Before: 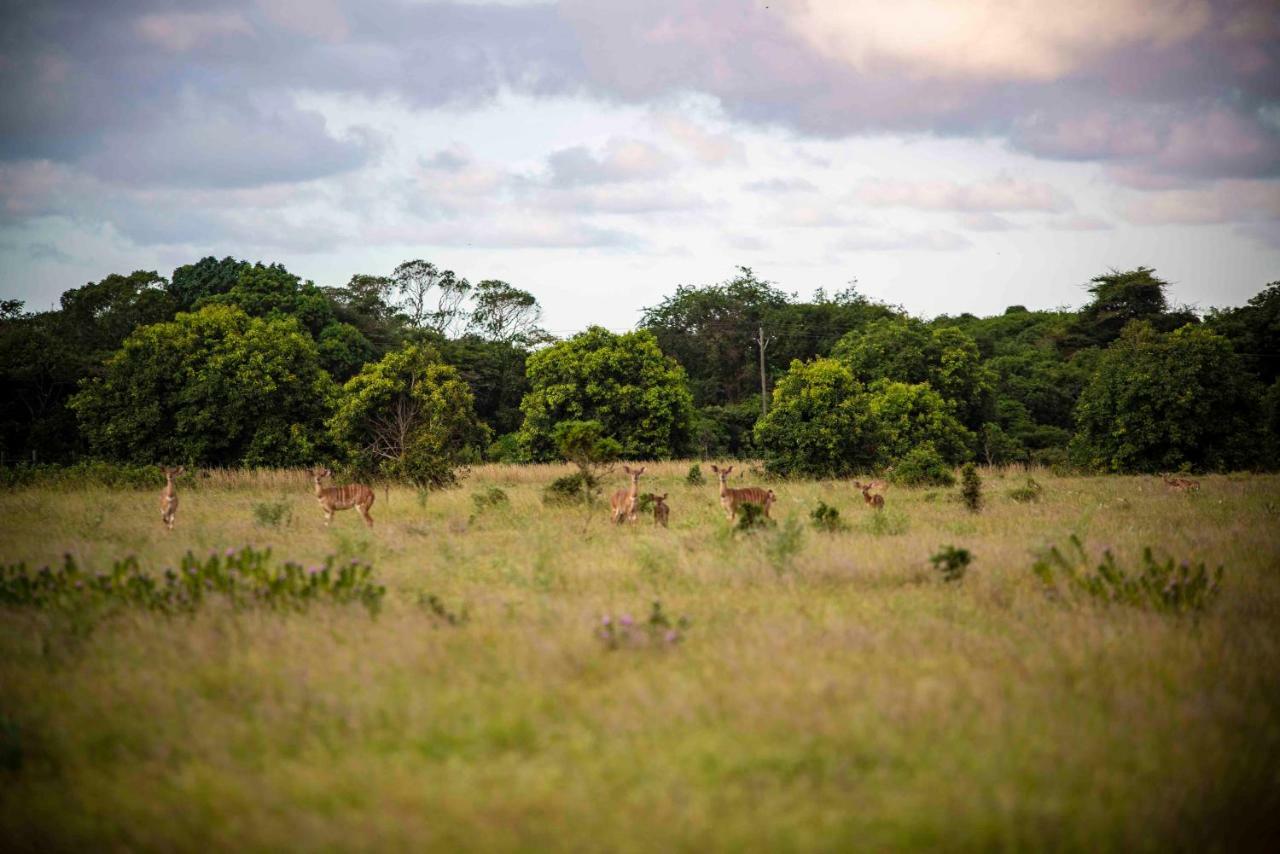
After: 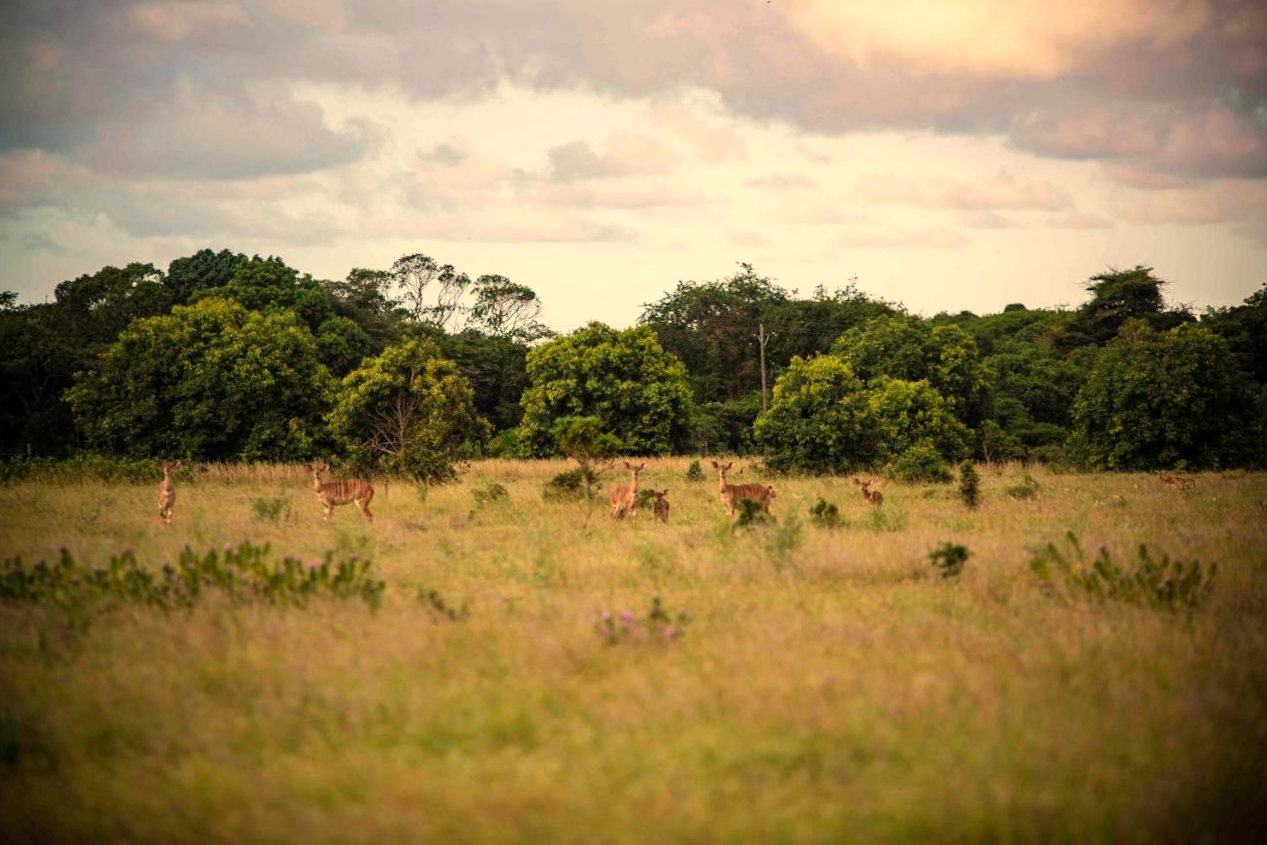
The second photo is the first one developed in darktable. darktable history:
rotate and perspective: rotation 0.174°, lens shift (vertical) 0.013, lens shift (horizontal) 0.019, shear 0.001, automatic cropping original format, crop left 0.007, crop right 0.991, crop top 0.016, crop bottom 0.997
white balance: red 1.123, blue 0.83
